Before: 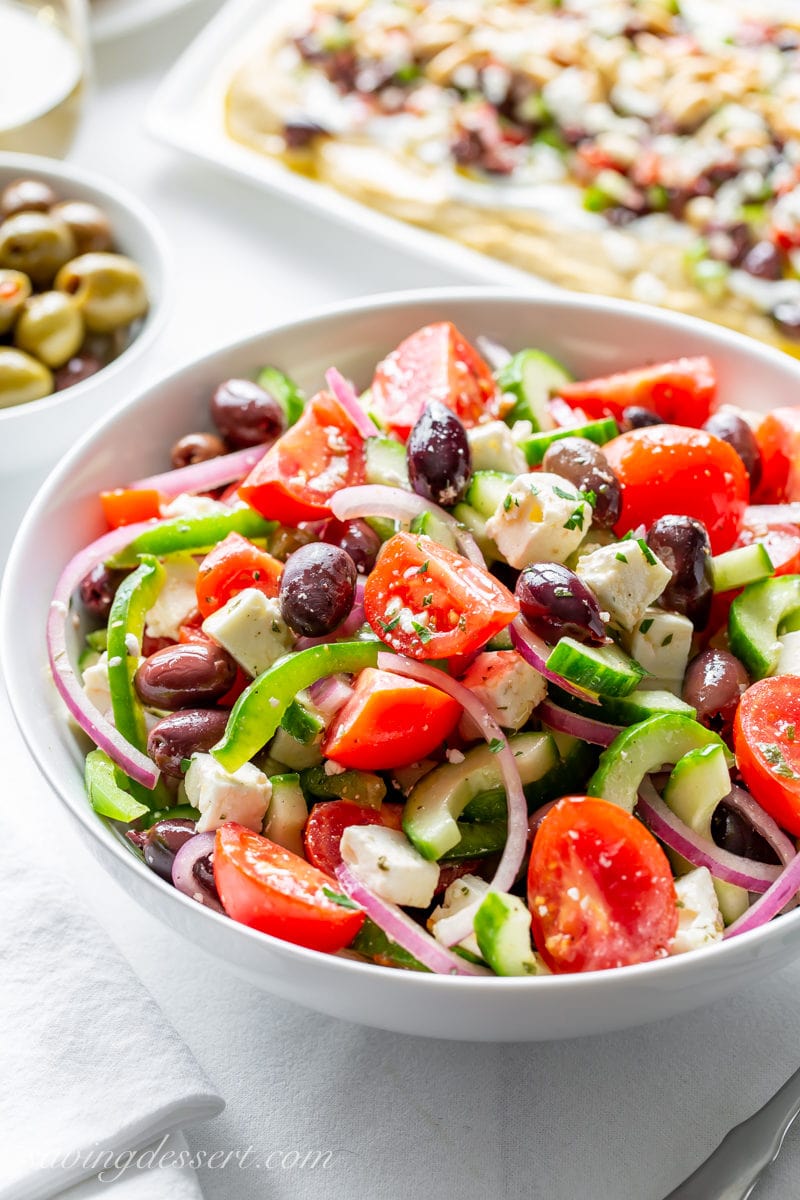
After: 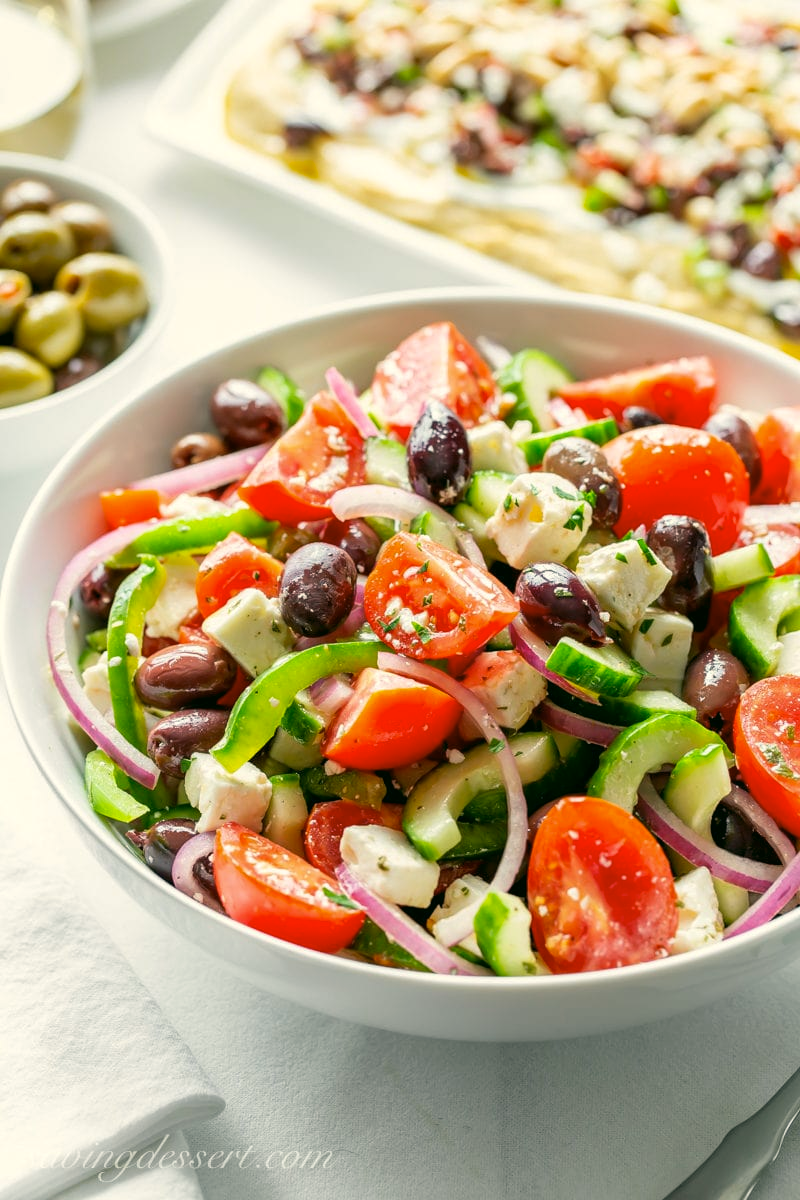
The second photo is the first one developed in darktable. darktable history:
color correction: highlights a* -0.399, highlights b* 9.16, shadows a* -9.48, shadows b* 1.04
